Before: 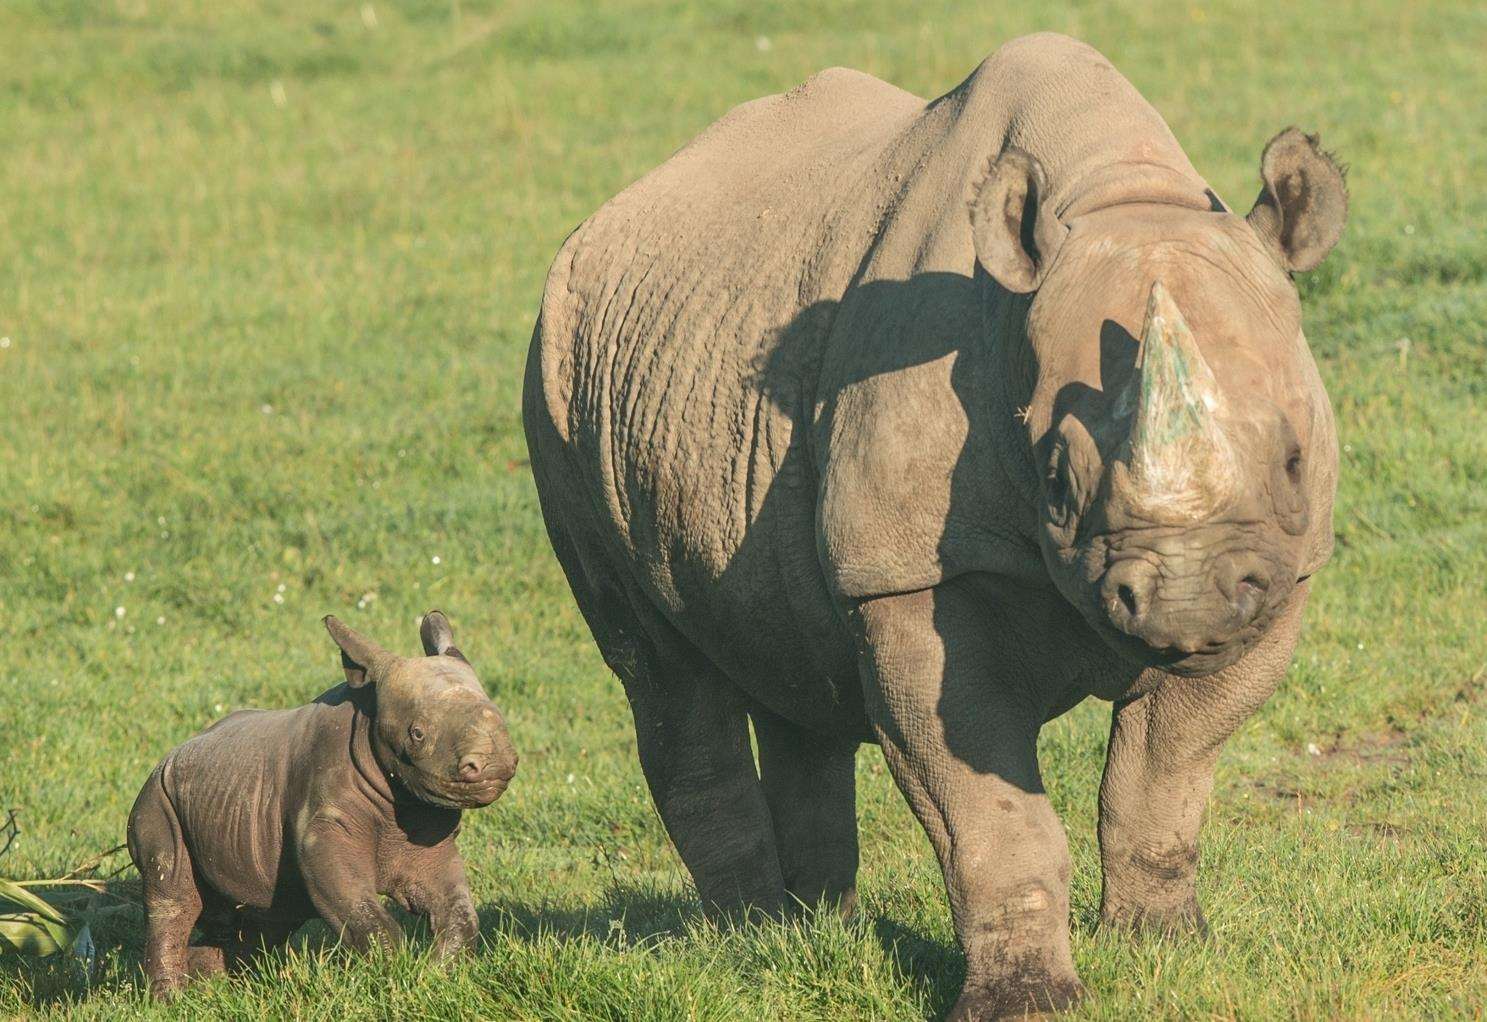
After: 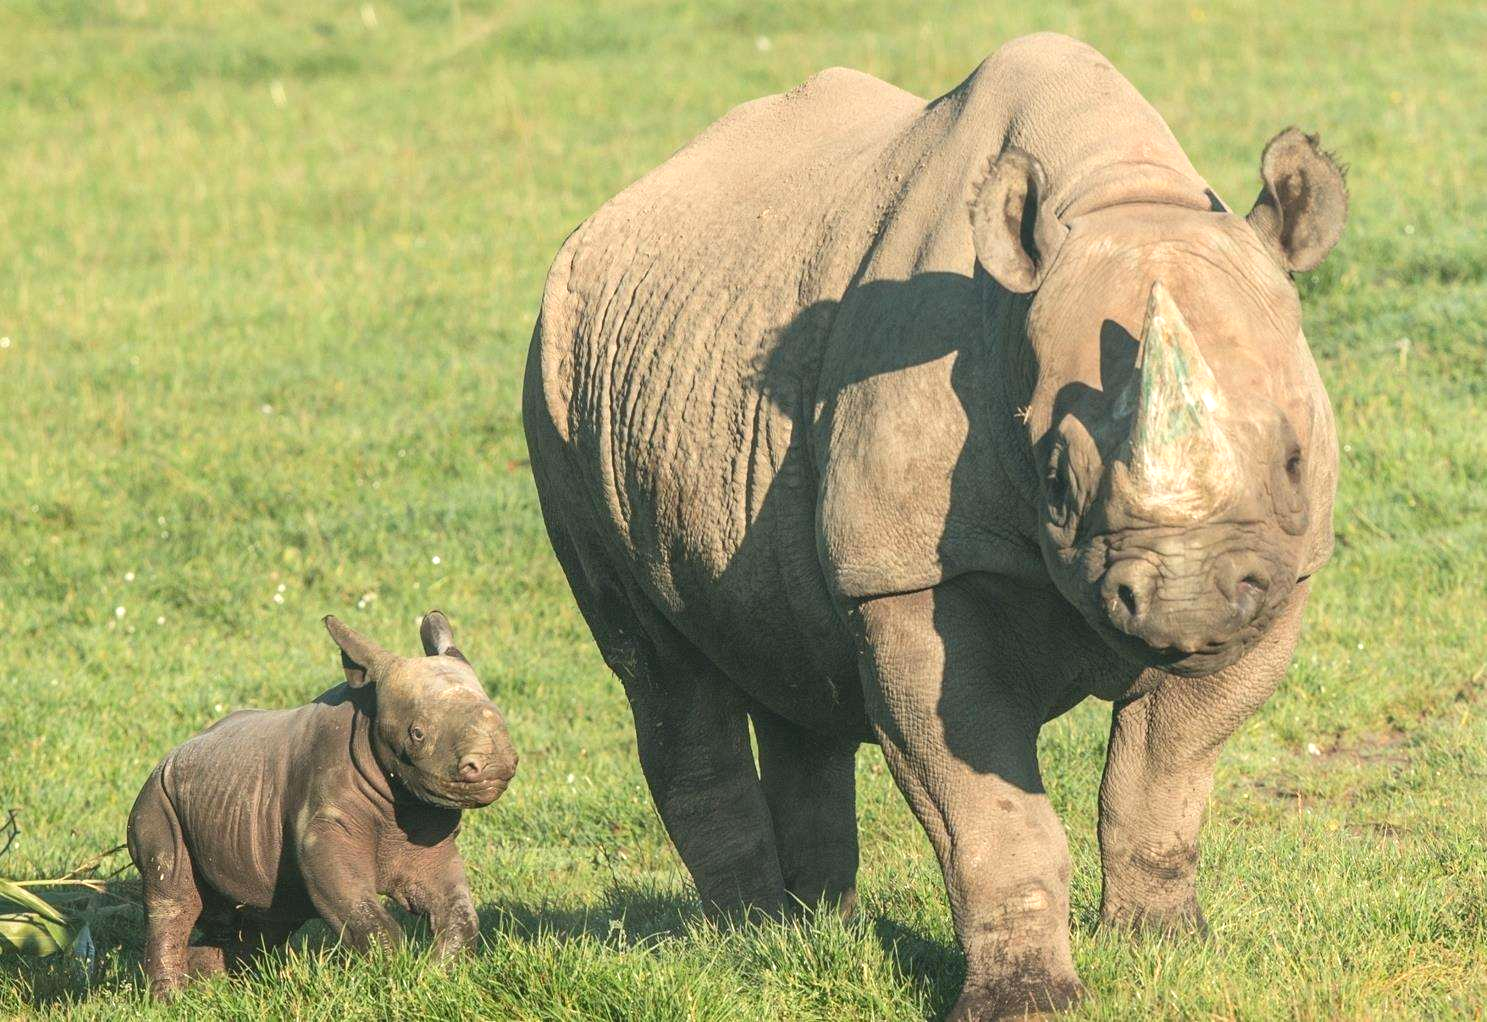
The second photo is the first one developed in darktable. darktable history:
tone equalizer: -8 EV -0.426 EV, -7 EV -0.411 EV, -6 EV -0.349 EV, -5 EV -0.23 EV, -3 EV 0.246 EV, -2 EV 0.344 EV, -1 EV 0.414 EV, +0 EV 0.395 EV
